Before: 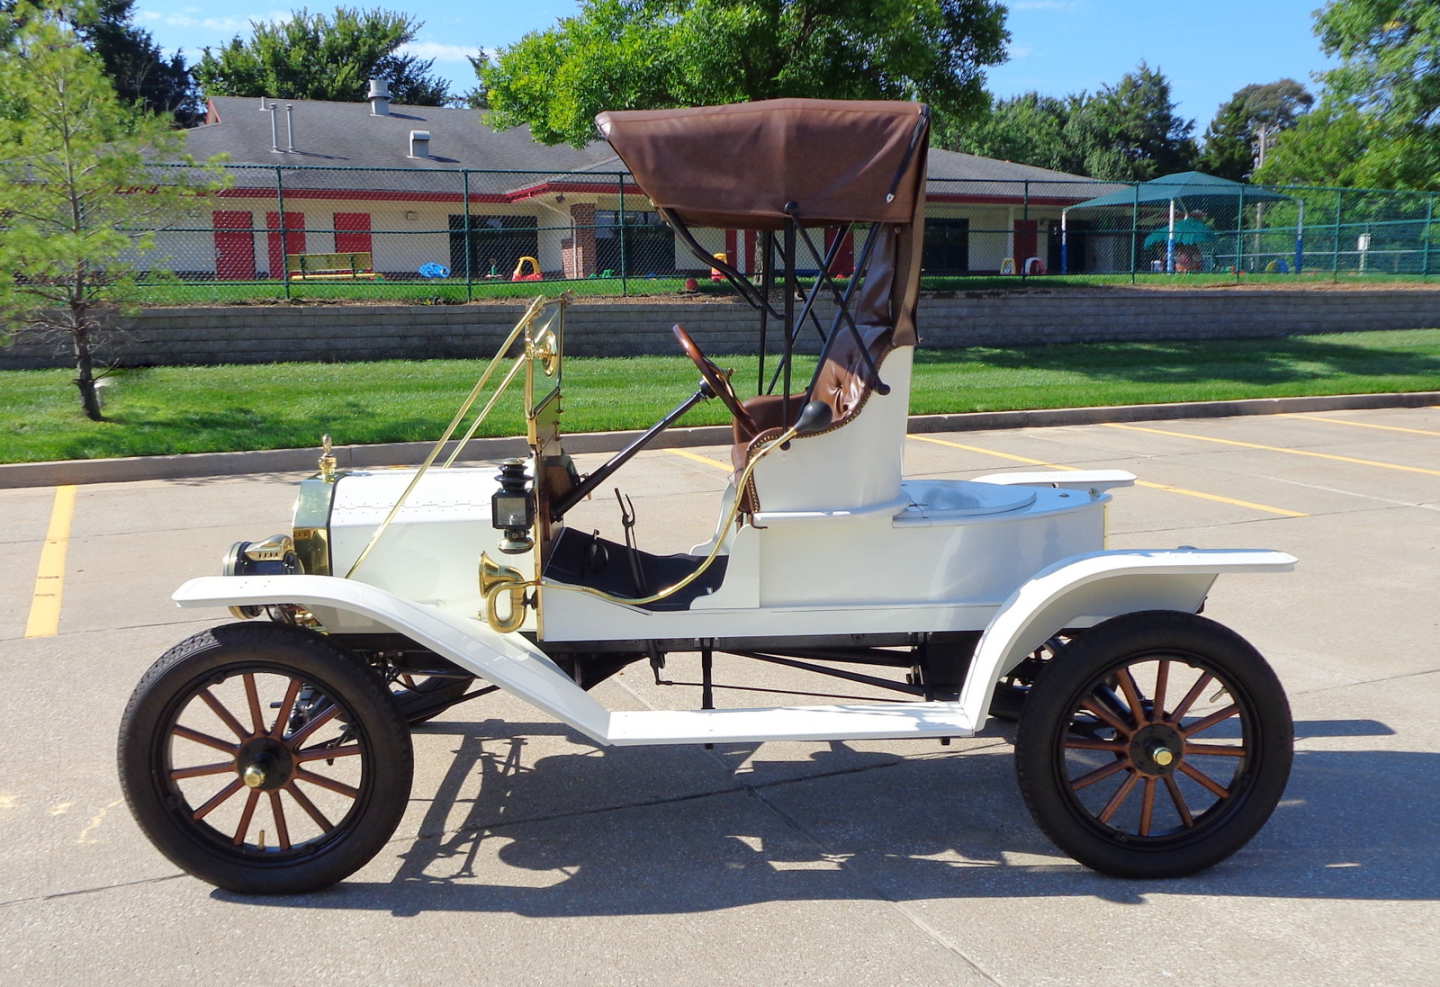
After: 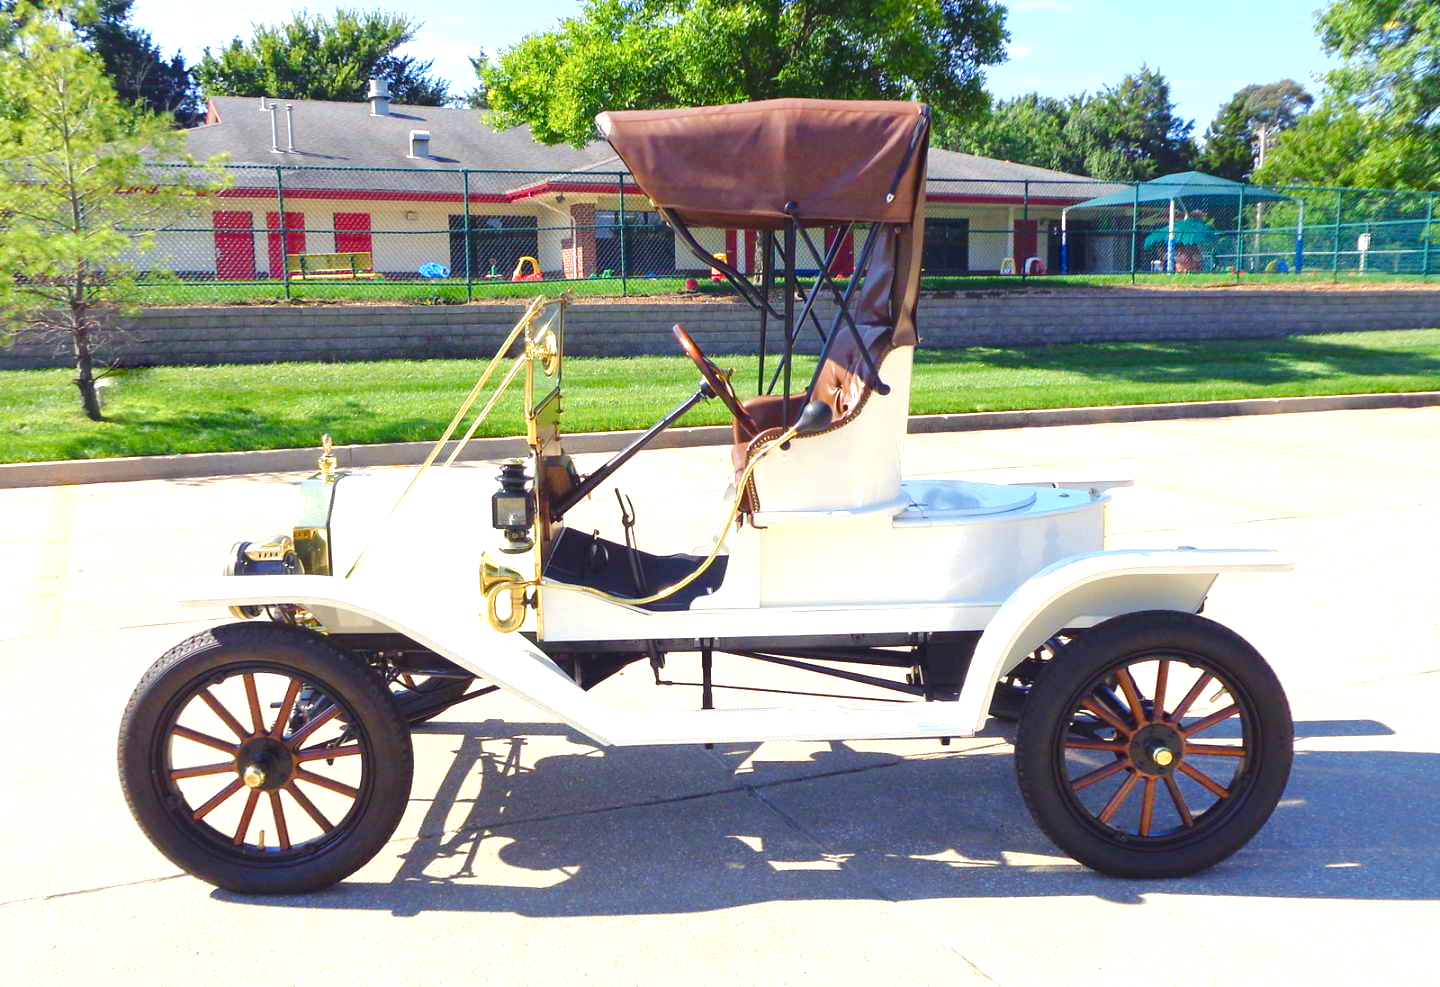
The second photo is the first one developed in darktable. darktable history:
color balance rgb: shadows lift › chroma 3%, shadows lift › hue 280.8°, power › hue 330°, highlights gain › chroma 3%, highlights gain › hue 75.6°, global offset › luminance 0.7%, perceptual saturation grading › global saturation 20%, perceptual saturation grading › highlights -25%, perceptual saturation grading › shadows 50%, global vibrance 20.33%
exposure: exposure 1.061 EV, compensate highlight preservation false
contrast brightness saturation: saturation -0.1
